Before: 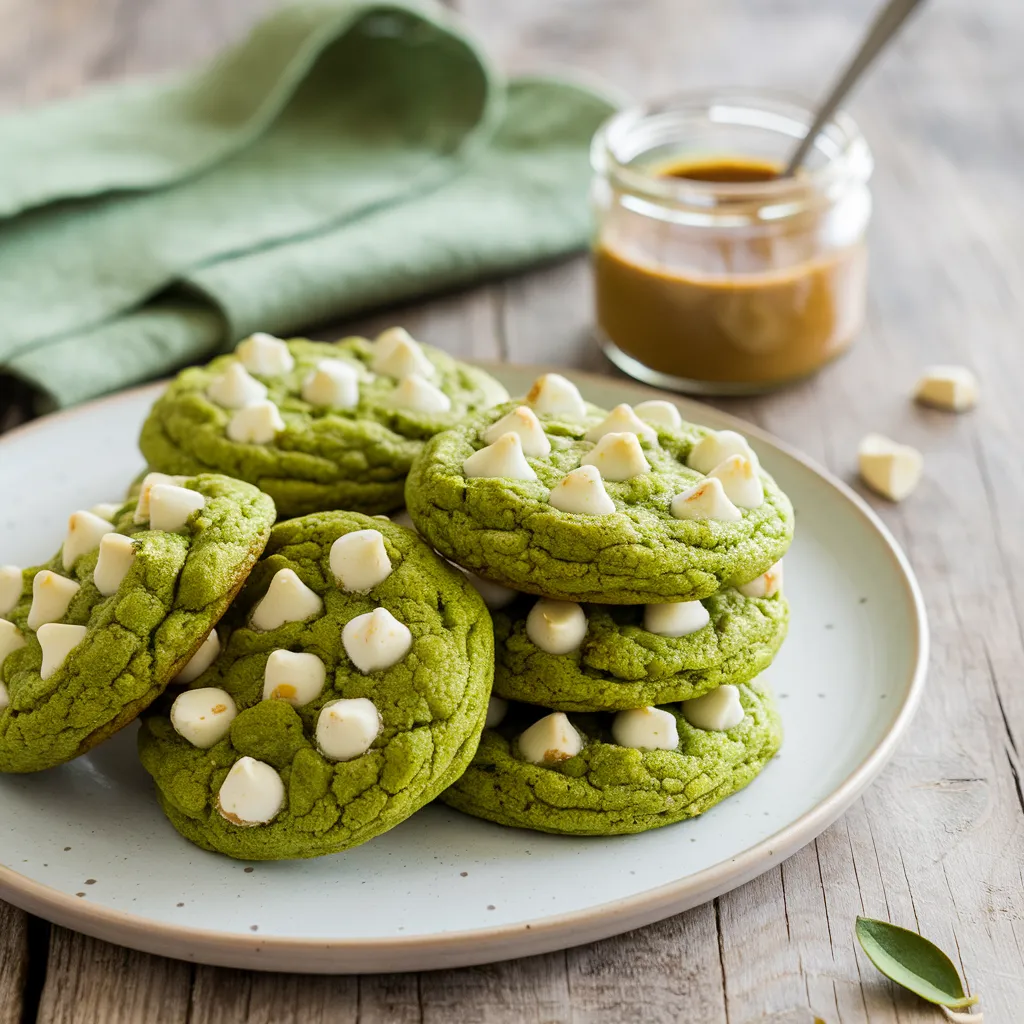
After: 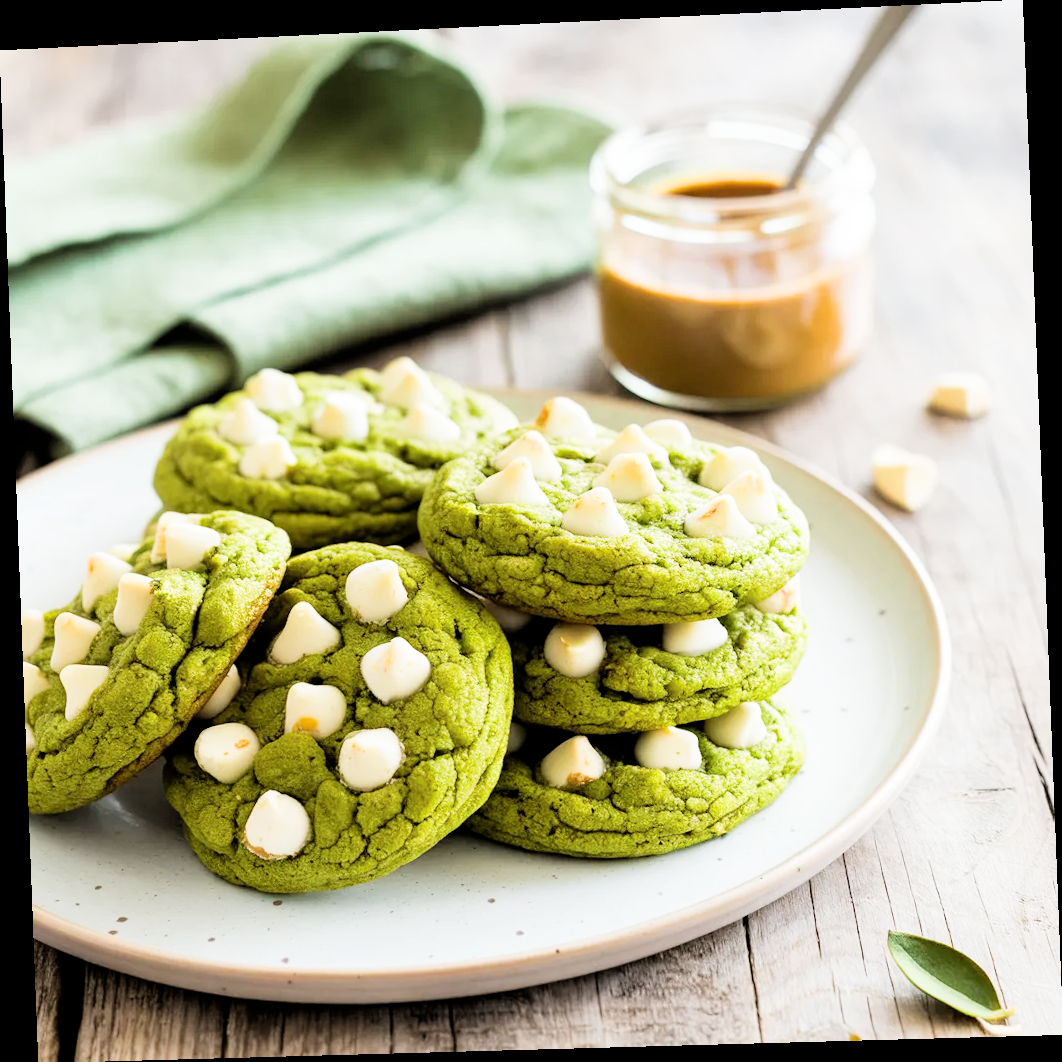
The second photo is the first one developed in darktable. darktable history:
filmic rgb: black relative exposure -5 EV, white relative exposure 3.5 EV, hardness 3.19, contrast 1.2, highlights saturation mix -50%
exposure: black level correction 0, exposure 0.95 EV, compensate exposure bias true, compensate highlight preservation false
rotate and perspective: rotation -2.22°, lens shift (horizontal) -0.022, automatic cropping off
